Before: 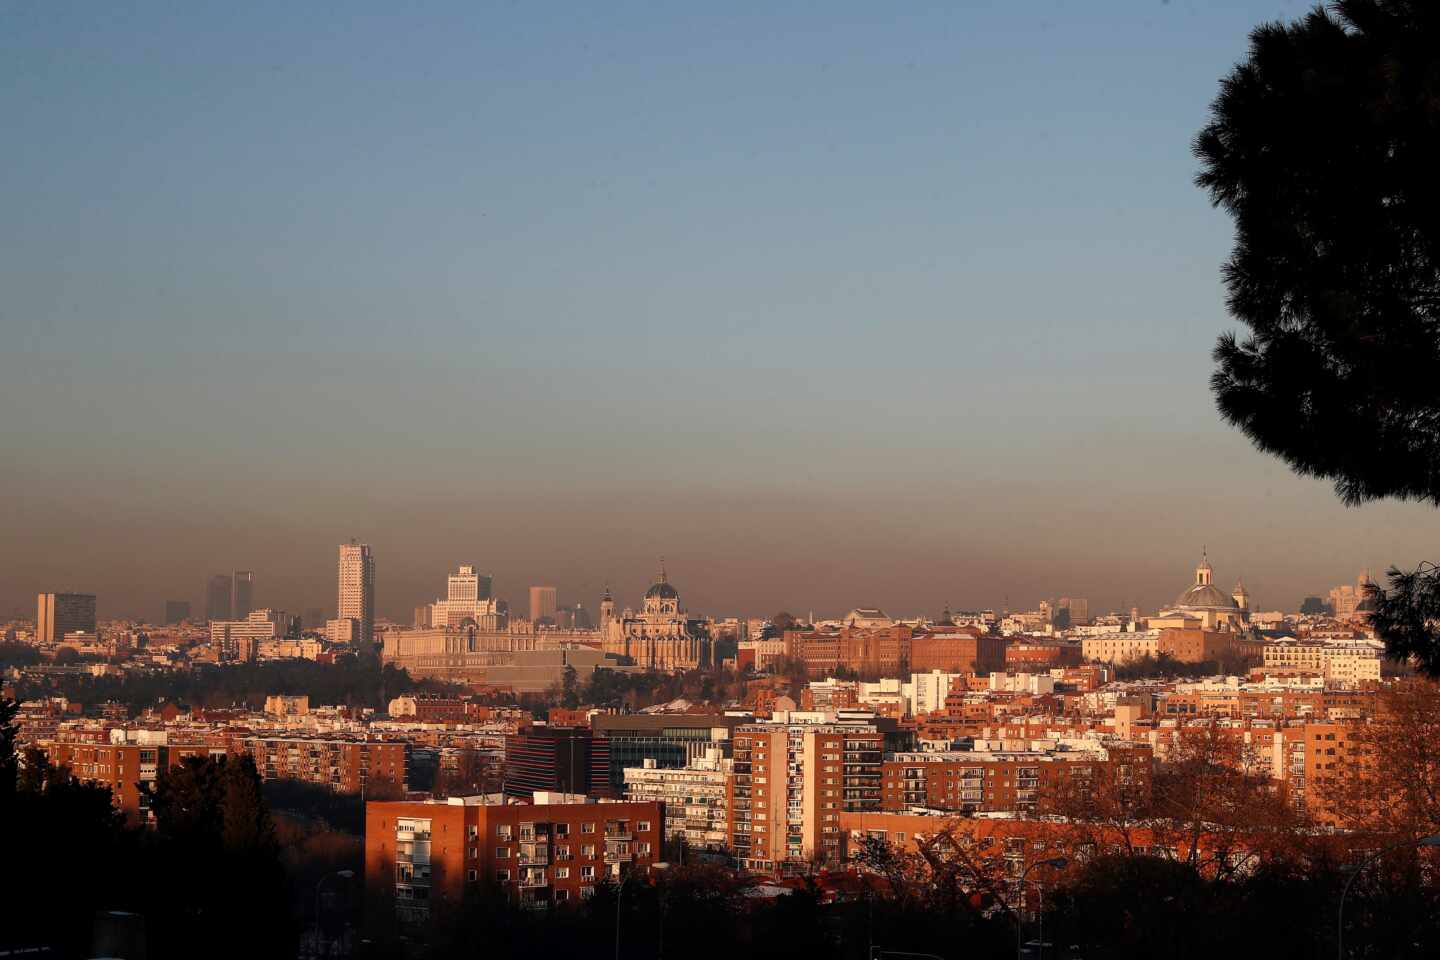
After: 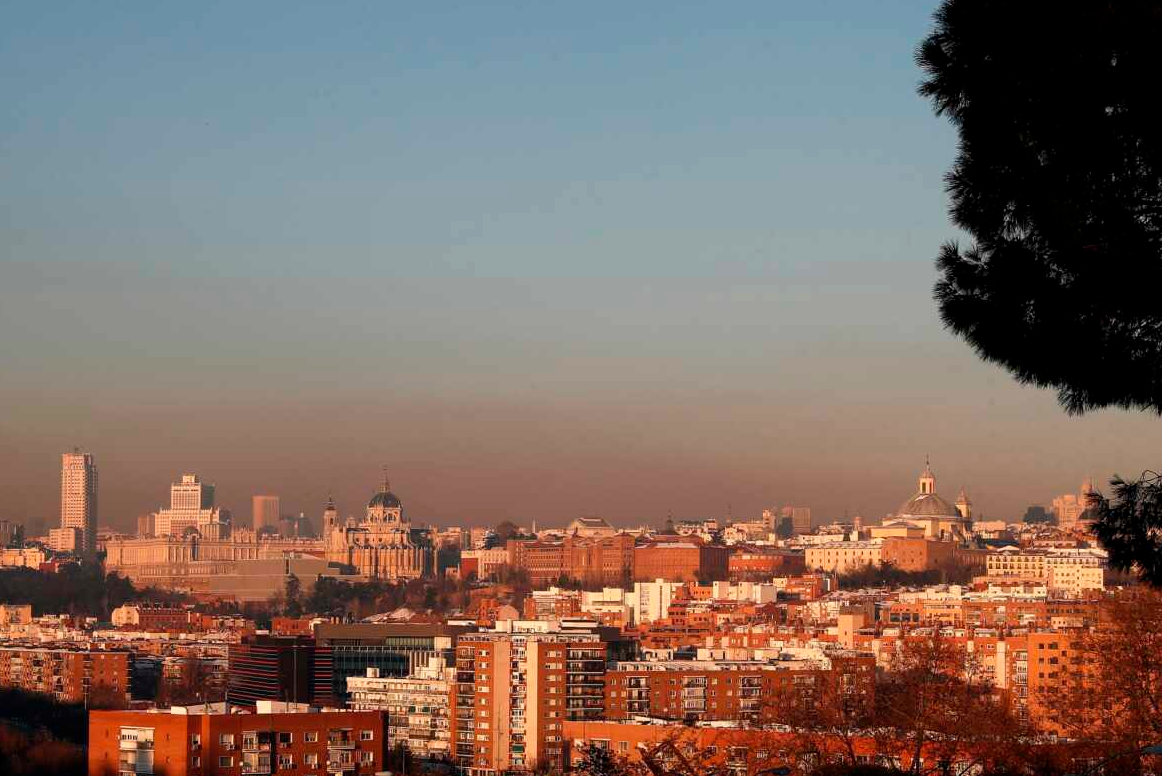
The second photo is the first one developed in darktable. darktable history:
crop: left 19.241%, top 9.524%, right 0.001%, bottom 9.578%
